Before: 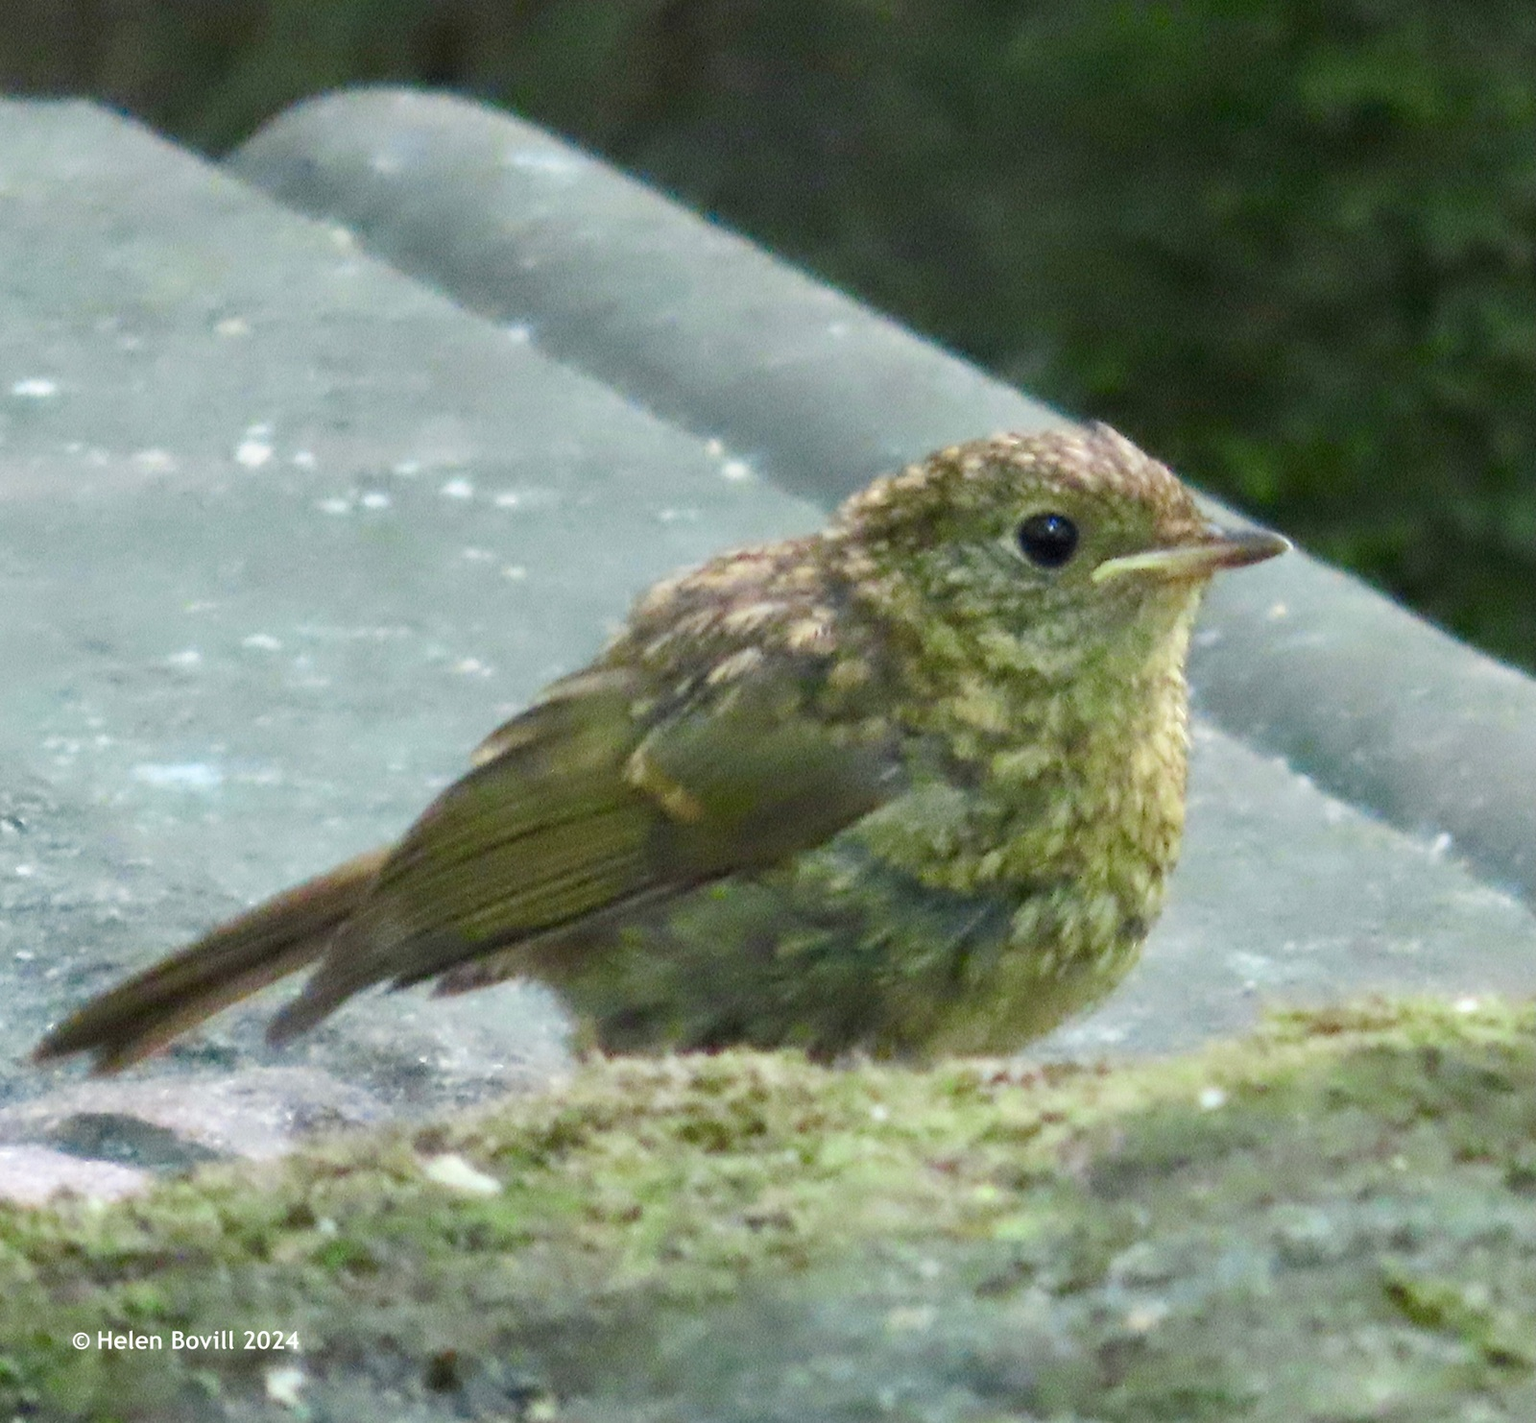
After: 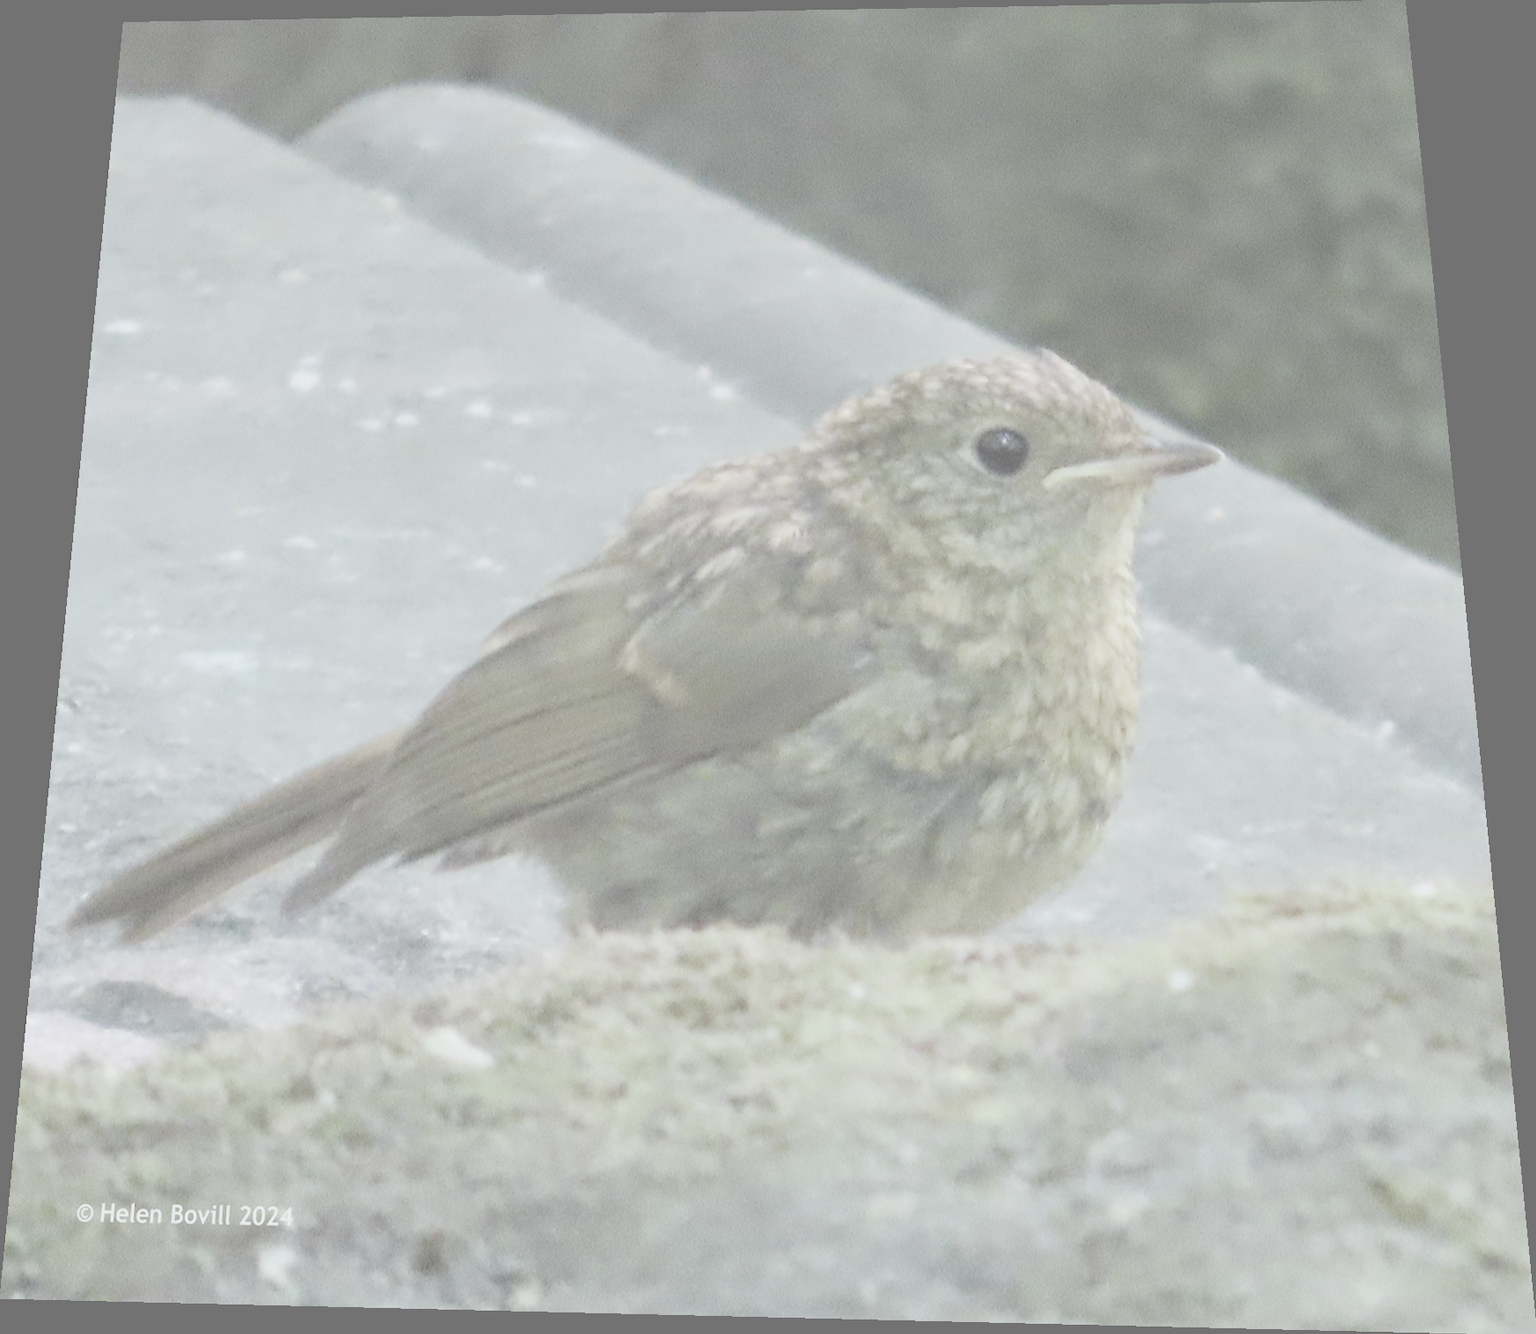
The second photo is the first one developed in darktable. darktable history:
white balance: red 0.974, blue 1.044
rotate and perspective: rotation 0.128°, lens shift (vertical) -0.181, lens shift (horizontal) -0.044, shear 0.001, automatic cropping off
haze removal: compatibility mode true, adaptive false
contrast brightness saturation: contrast -0.32, brightness 0.75, saturation -0.78
